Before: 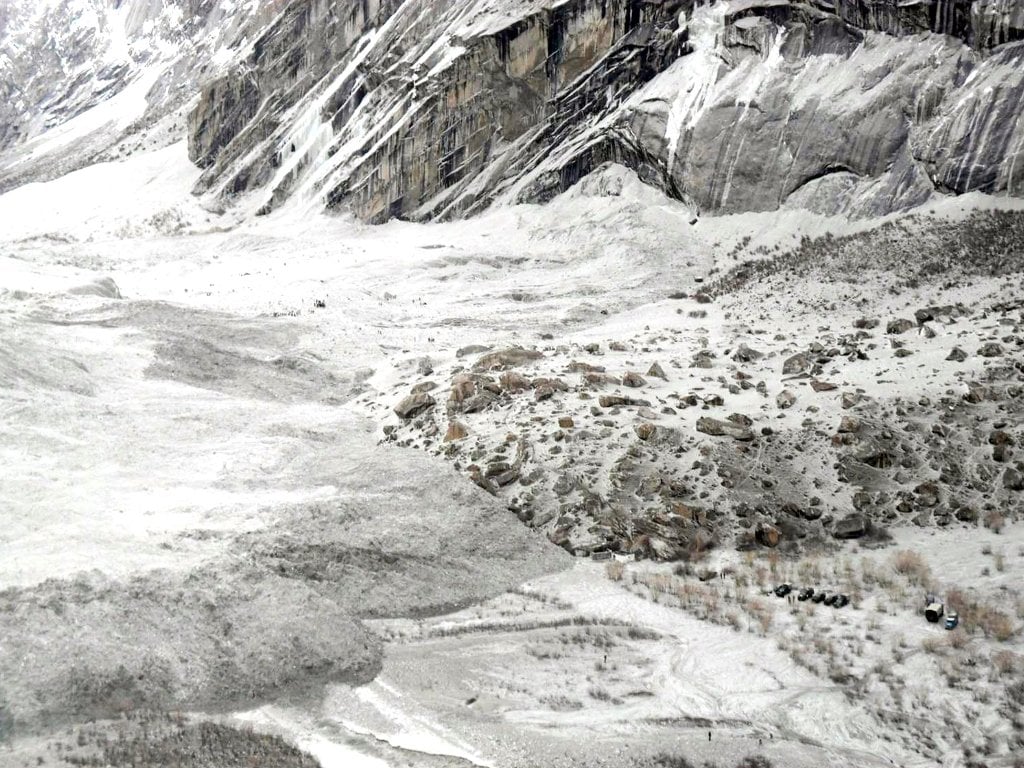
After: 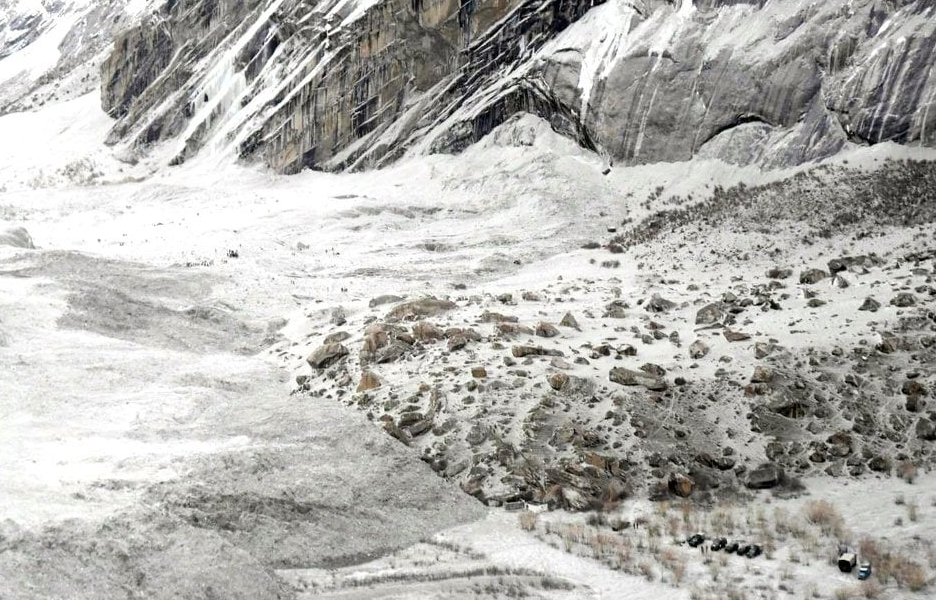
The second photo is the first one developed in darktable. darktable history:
crop: left 8.507%, top 6.6%, bottom 15.244%
